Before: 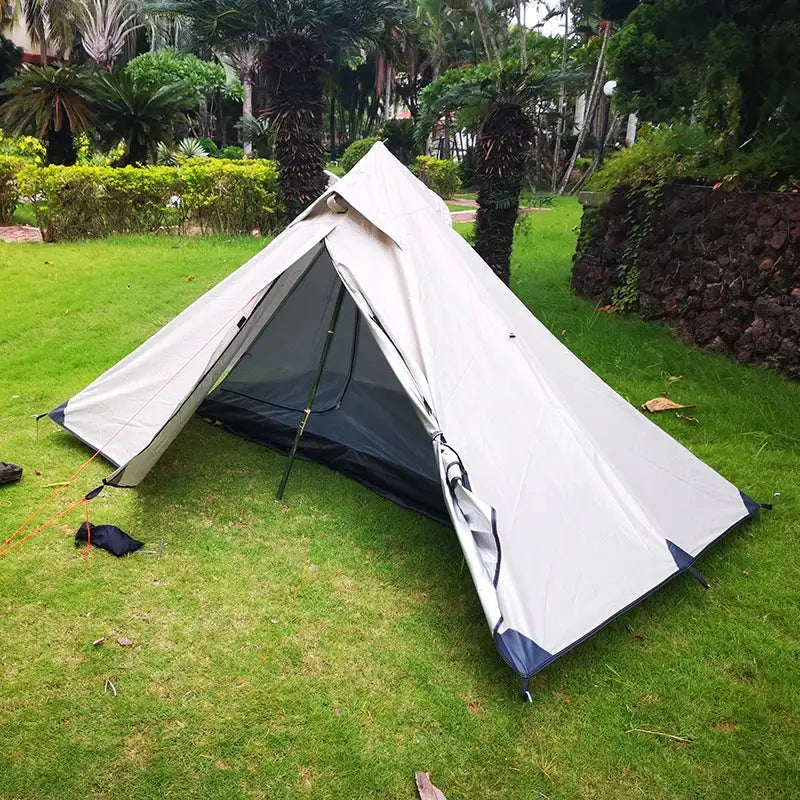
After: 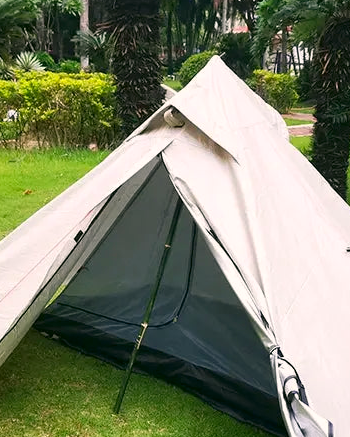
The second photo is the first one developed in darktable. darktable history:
color correction: highlights a* 4.08, highlights b* 4.91, shadows a* -7.62, shadows b* 4.95
crop: left 20.458%, top 10.862%, right 35.776%, bottom 34.462%
